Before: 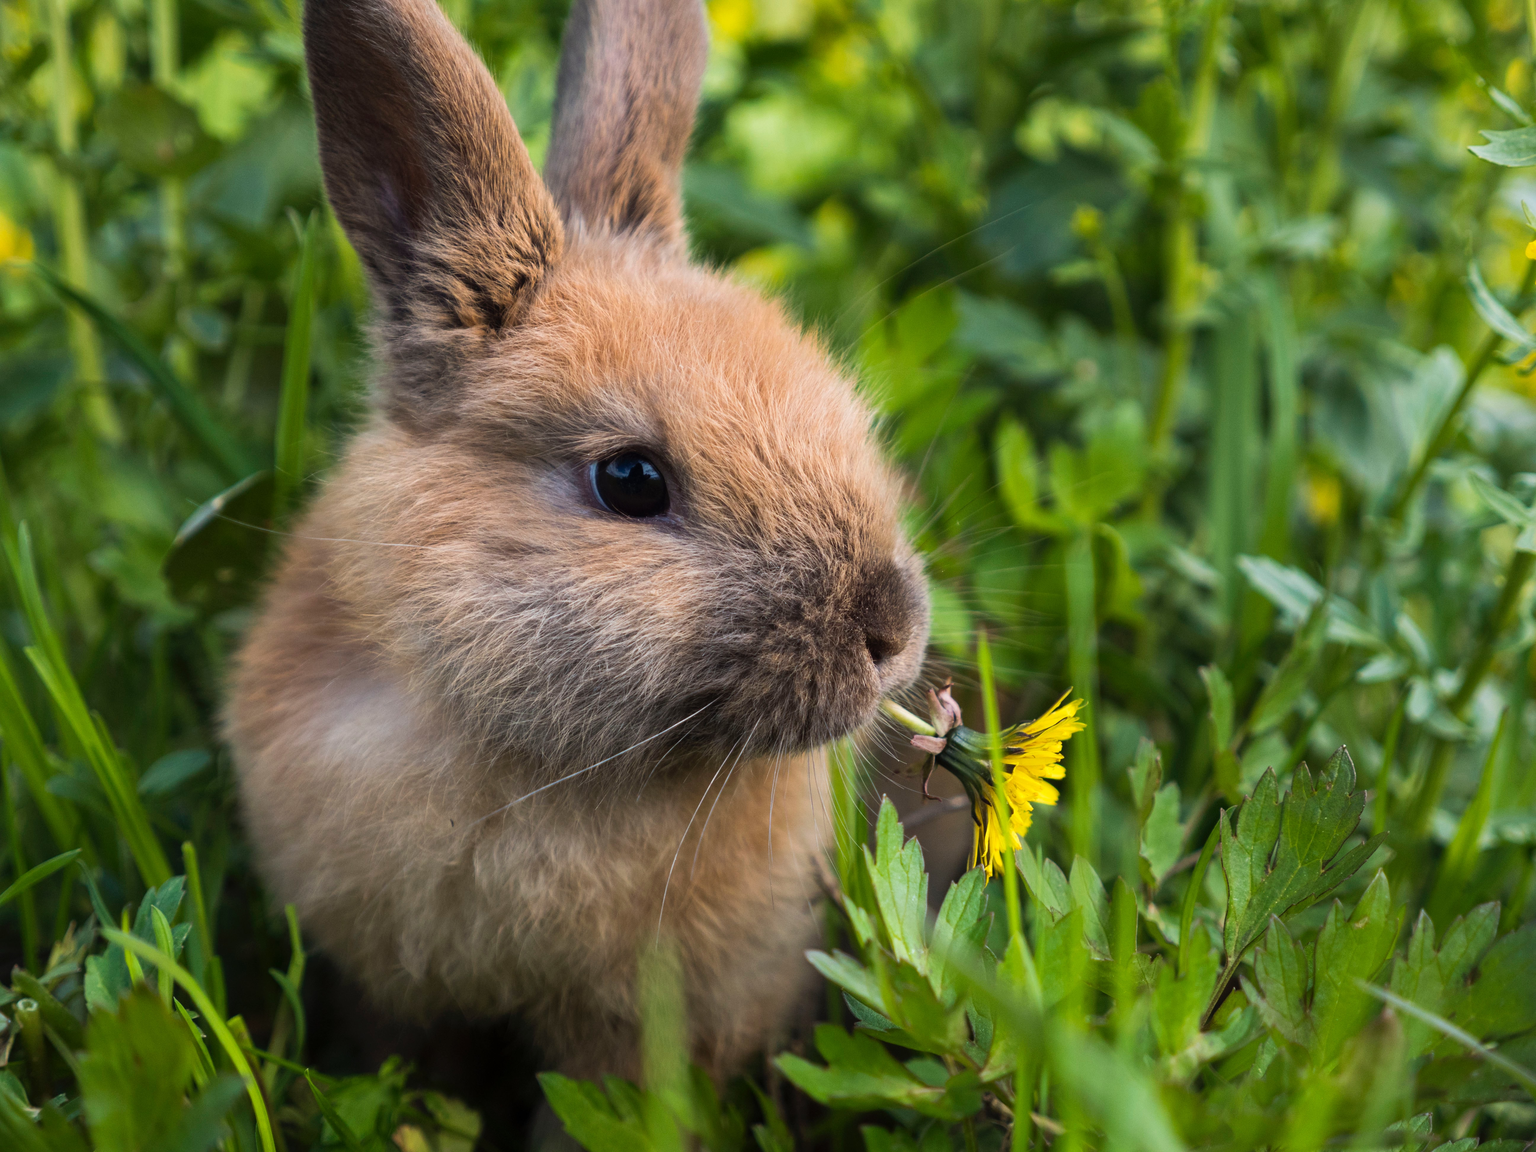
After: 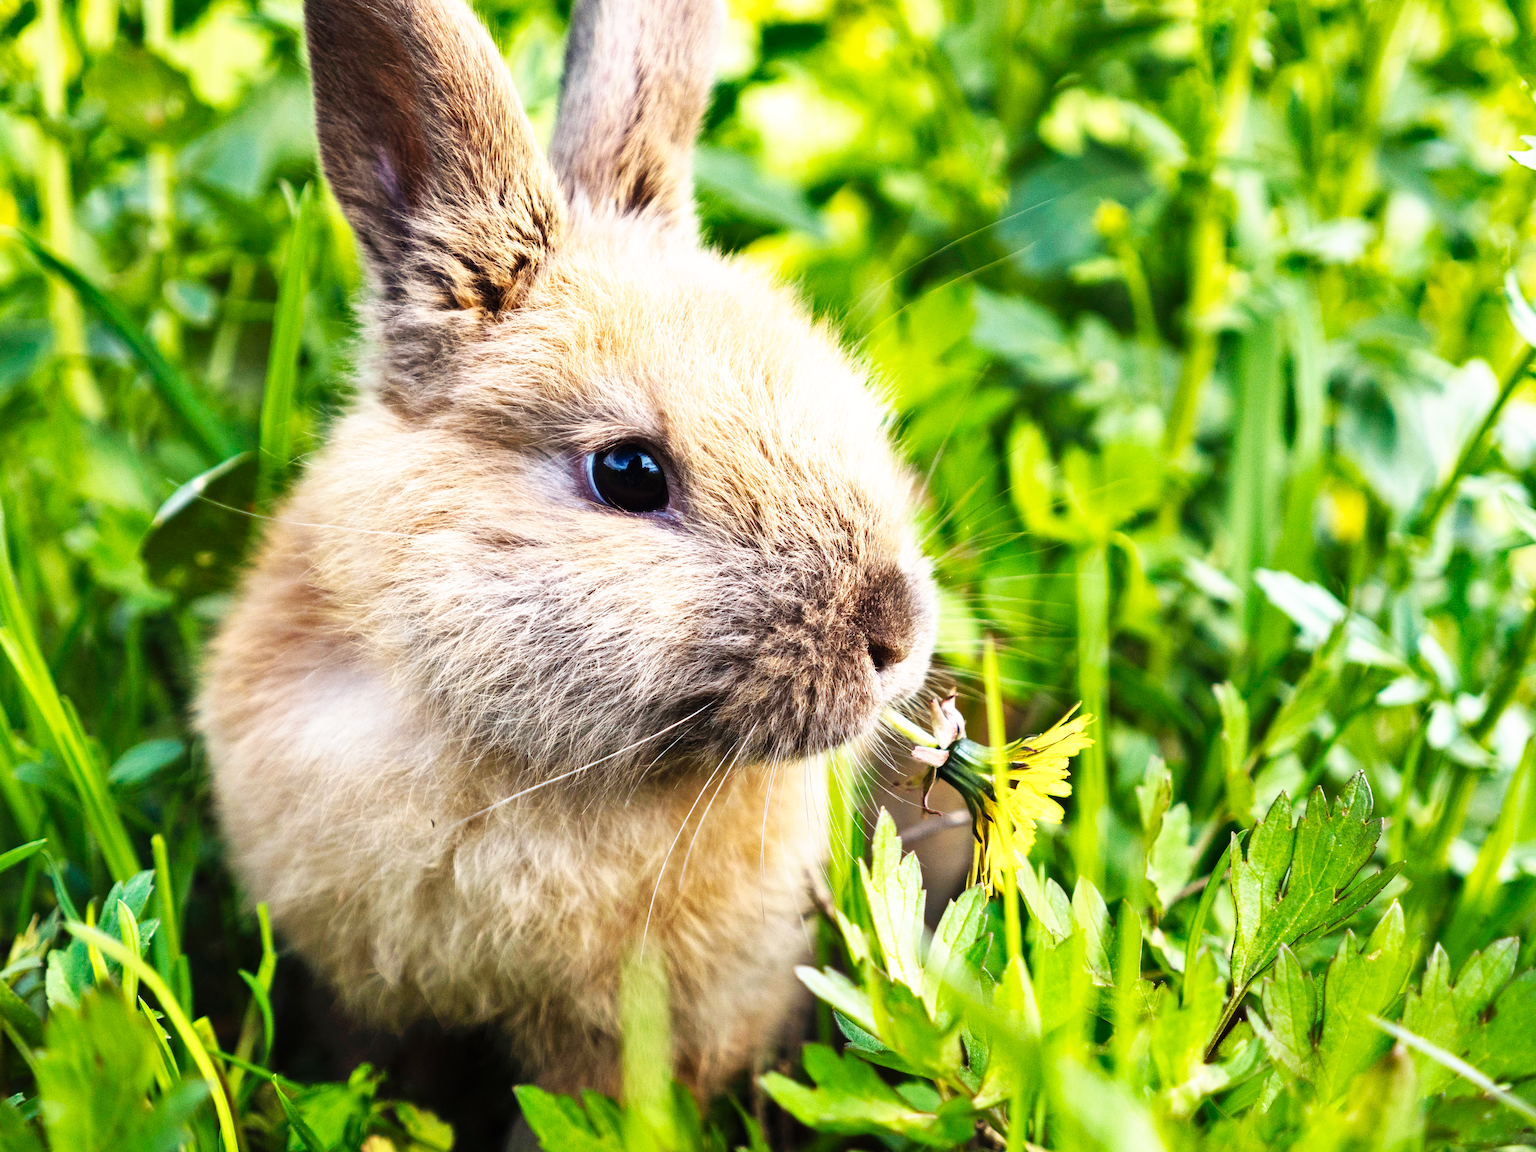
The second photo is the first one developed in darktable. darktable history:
crop and rotate: angle -1.69°
exposure: exposure 0.636 EV, compensate highlight preservation false
shadows and highlights: low approximation 0.01, soften with gaussian
base curve: curves: ch0 [(0, 0) (0.007, 0.004) (0.027, 0.03) (0.046, 0.07) (0.207, 0.54) (0.442, 0.872) (0.673, 0.972) (1, 1)], preserve colors none
